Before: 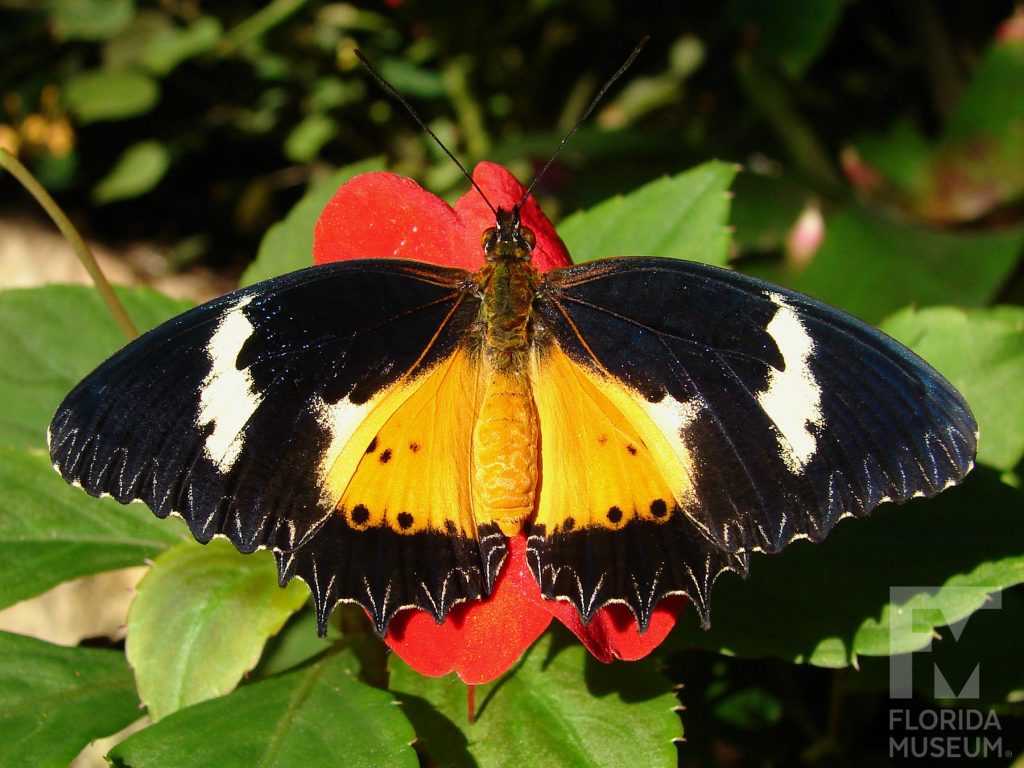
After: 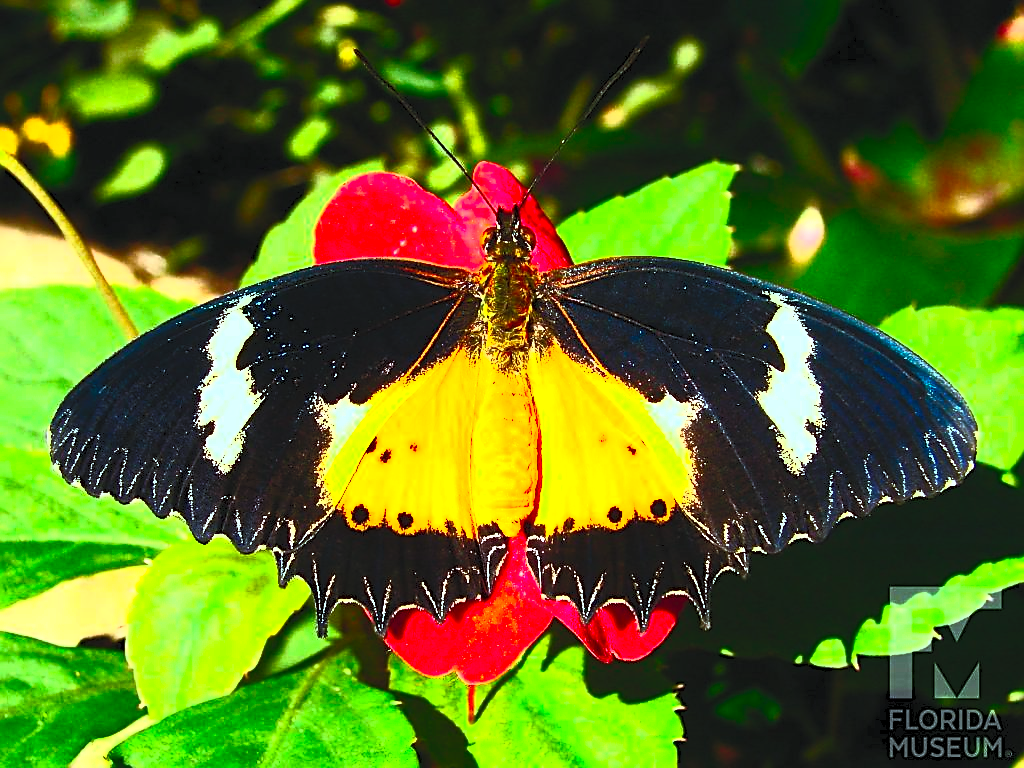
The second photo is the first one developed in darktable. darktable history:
sharpen: on, module defaults
contrast brightness saturation: contrast 0.998, brightness 0.994, saturation 0.985
color correction: highlights a* -12.08, highlights b* -15.84
tone equalizer: -8 EV -0.758 EV, -7 EV -0.718 EV, -6 EV -0.632 EV, -5 EV -0.376 EV, -3 EV 0.378 EV, -2 EV 0.6 EV, -1 EV 0.694 EV, +0 EV 0.78 EV, edges refinement/feathering 500, mask exposure compensation -1.57 EV, preserve details no
